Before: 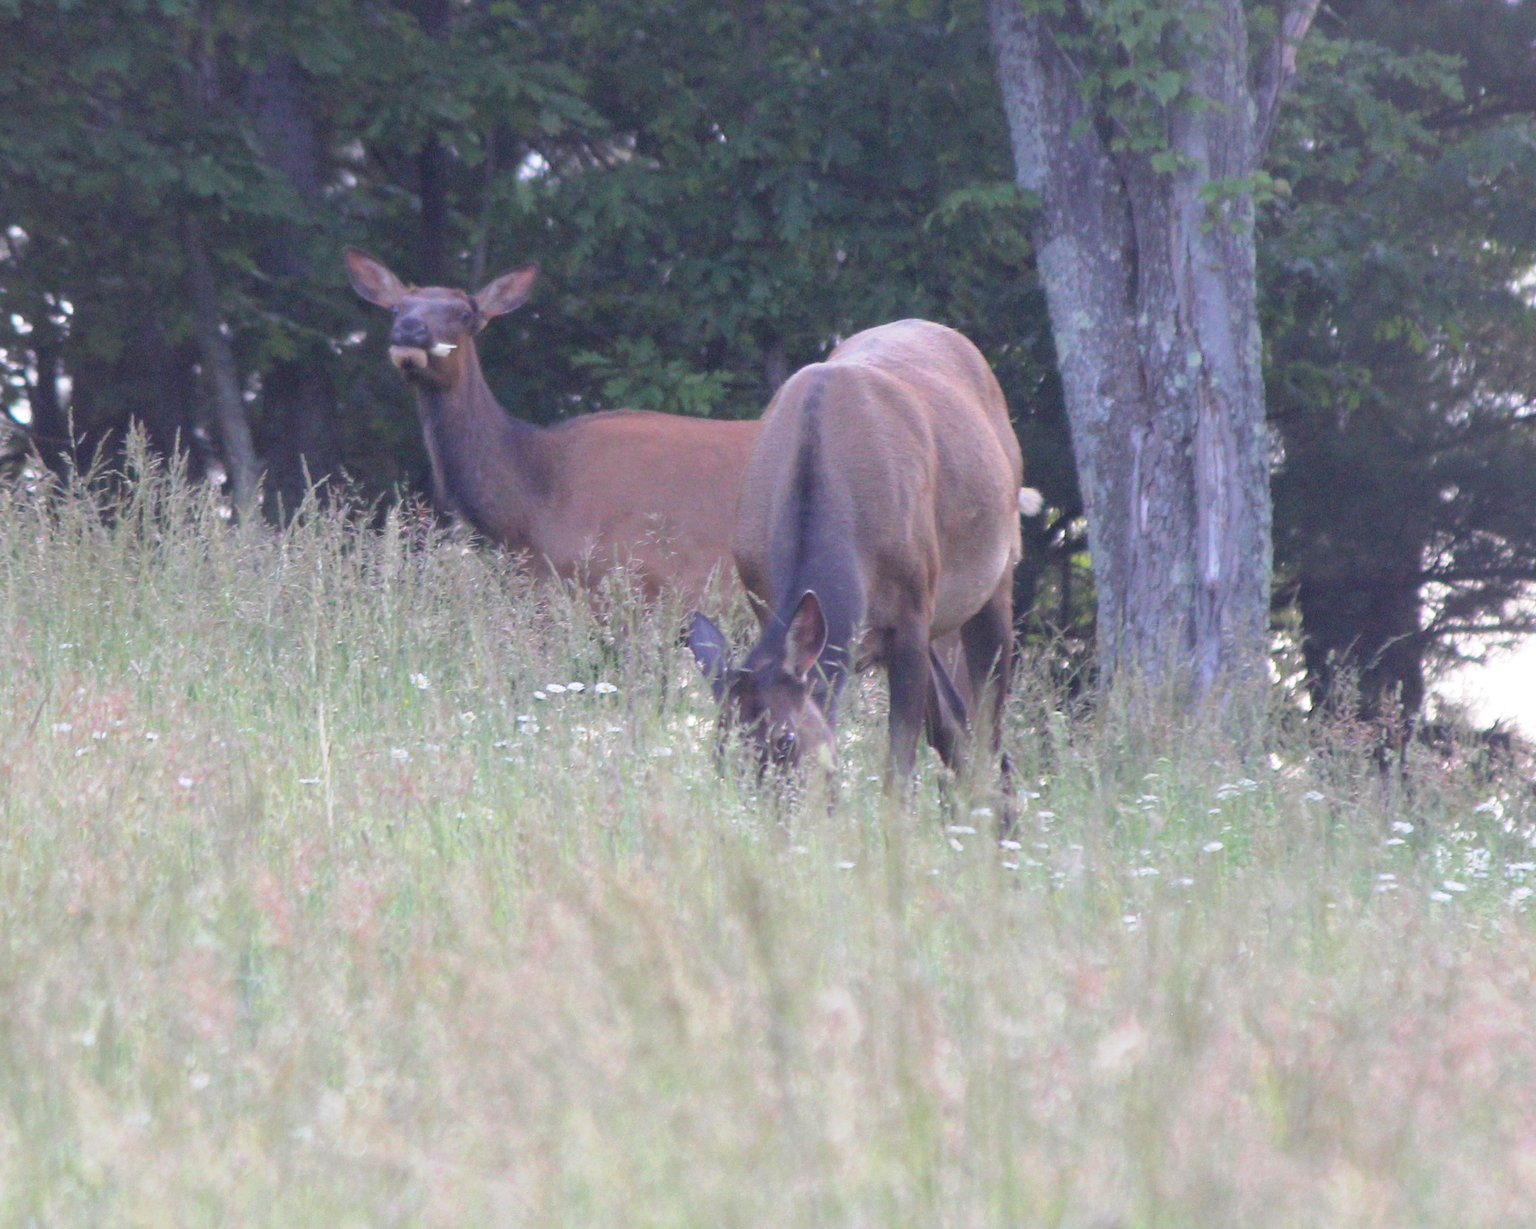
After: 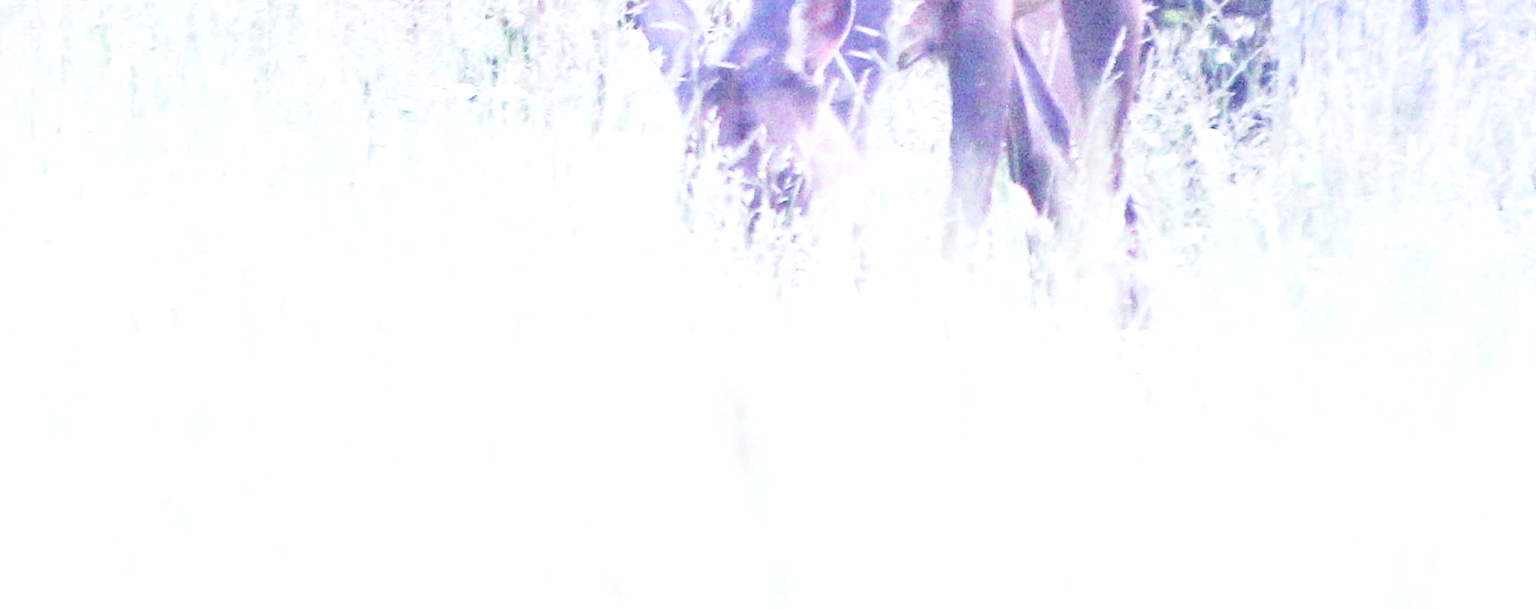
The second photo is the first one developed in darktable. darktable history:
crop: left 18.091%, top 51.13%, right 17.525%, bottom 16.85%
rgb curve: curves: ch0 [(0, 0) (0.136, 0.078) (0.262, 0.245) (0.414, 0.42) (1, 1)], compensate middle gray true, preserve colors basic power
exposure: black level correction 0, exposure 1.3 EV, compensate highlight preservation false
color balance rgb: perceptual saturation grading › global saturation 20%, perceptual saturation grading › highlights -25%, perceptual saturation grading › shadows 25%
white balance: red 0.967, blue 1.119, emerald 0.756
base curve: curves: ch0 [(0, 0) (0.028, 0.03) (0.121, 0.232) (0.46, 0.748) (0.859, 0.968) (1, 1)], preserve colors none
local contrast: on, module defaults
